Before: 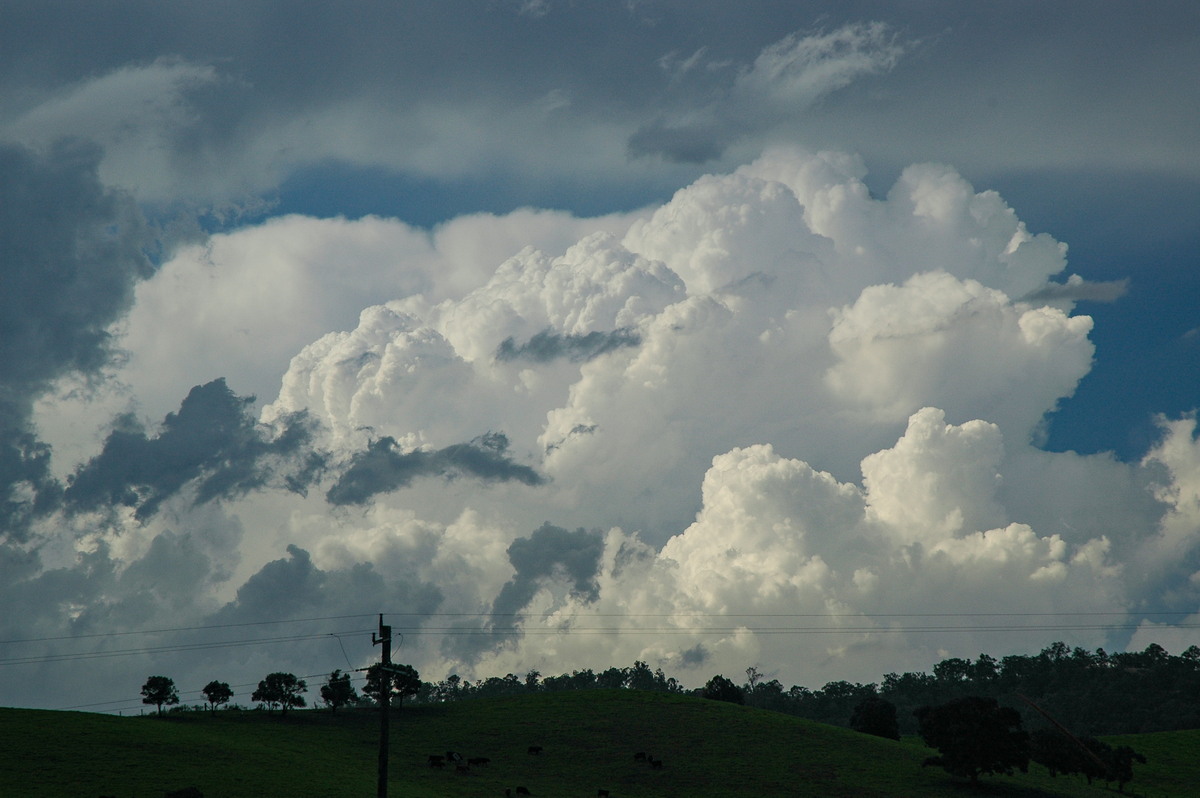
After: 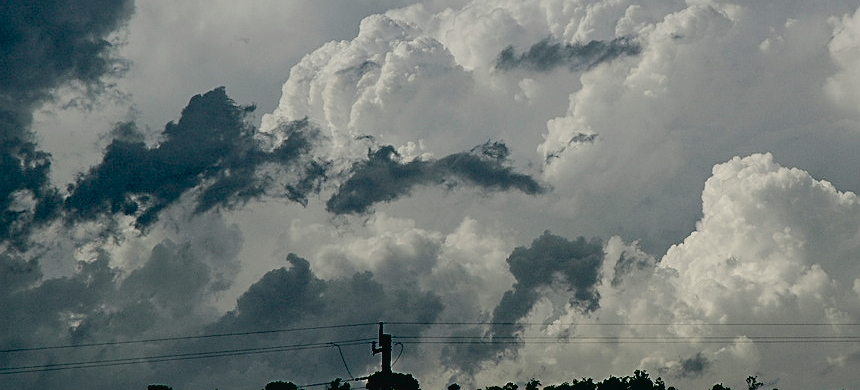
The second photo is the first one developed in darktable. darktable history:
sharpen: on, module defaults
contrast brightness saturation: contrast -0.052, saturation -0.418
crop: top 36.529%, right 28.313%, bottom 14.542%
exposure: black level correction 0.056, exposure -0.039 EV, compensate exposure bias true, compensate highlight preservation false
